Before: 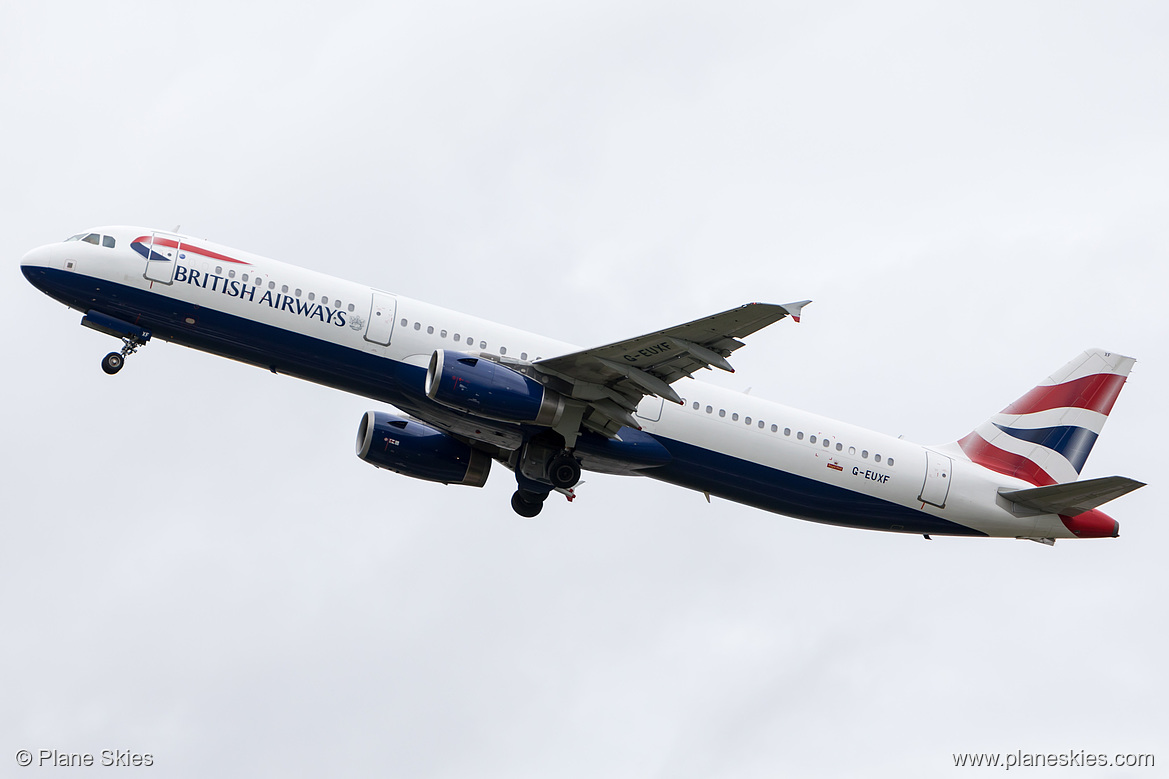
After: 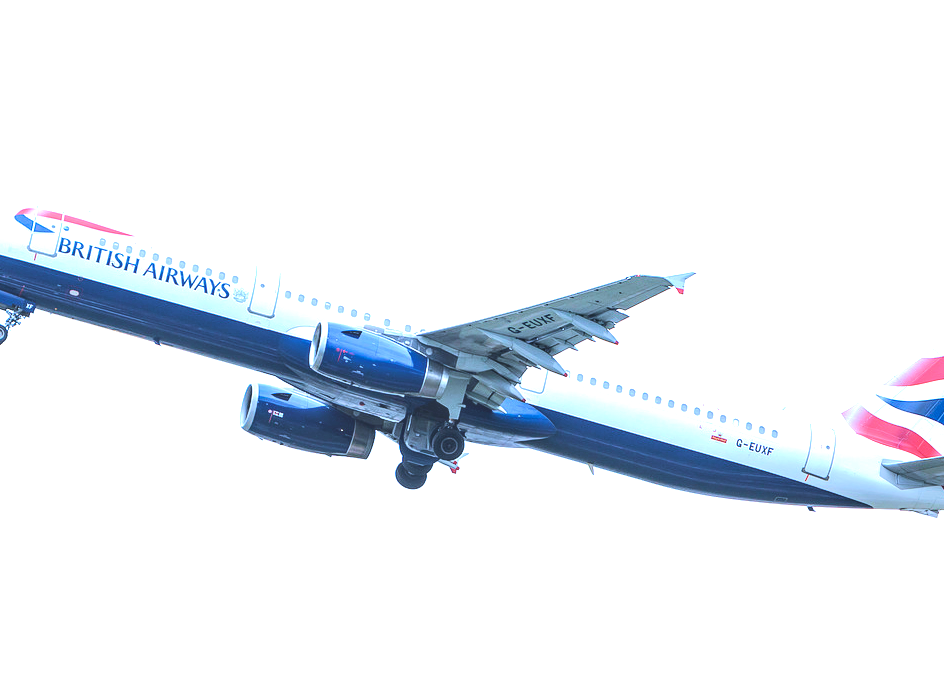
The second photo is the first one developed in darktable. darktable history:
crop: left 9.972%, top 3.629%, right 9.258%, bottom 9.469%
velvia: on, module defaults
tone equalizer: -7 EV 0.144 EV, -6 EV 0.64 EV, -5 EV 1.16 EV, -4 EV 1.35 EV, -3 EV 1.18 EV, -2 EV 0.6 EV, -1 EV 0.154 EV, edges refinement/feathering 500, mask exposure compensation -1.57 EV, preserve details guided filter
exposure: black level correction -0.005, exposure 1.003 EV, compensate highlight preservation false
local contrast: on, module defaults
color calibration: illuminant as shot in camera, x 0.378, y 0.381, temperature 4102.37 K
color correction: highlights a* -2.39, highlights b* -18.64
